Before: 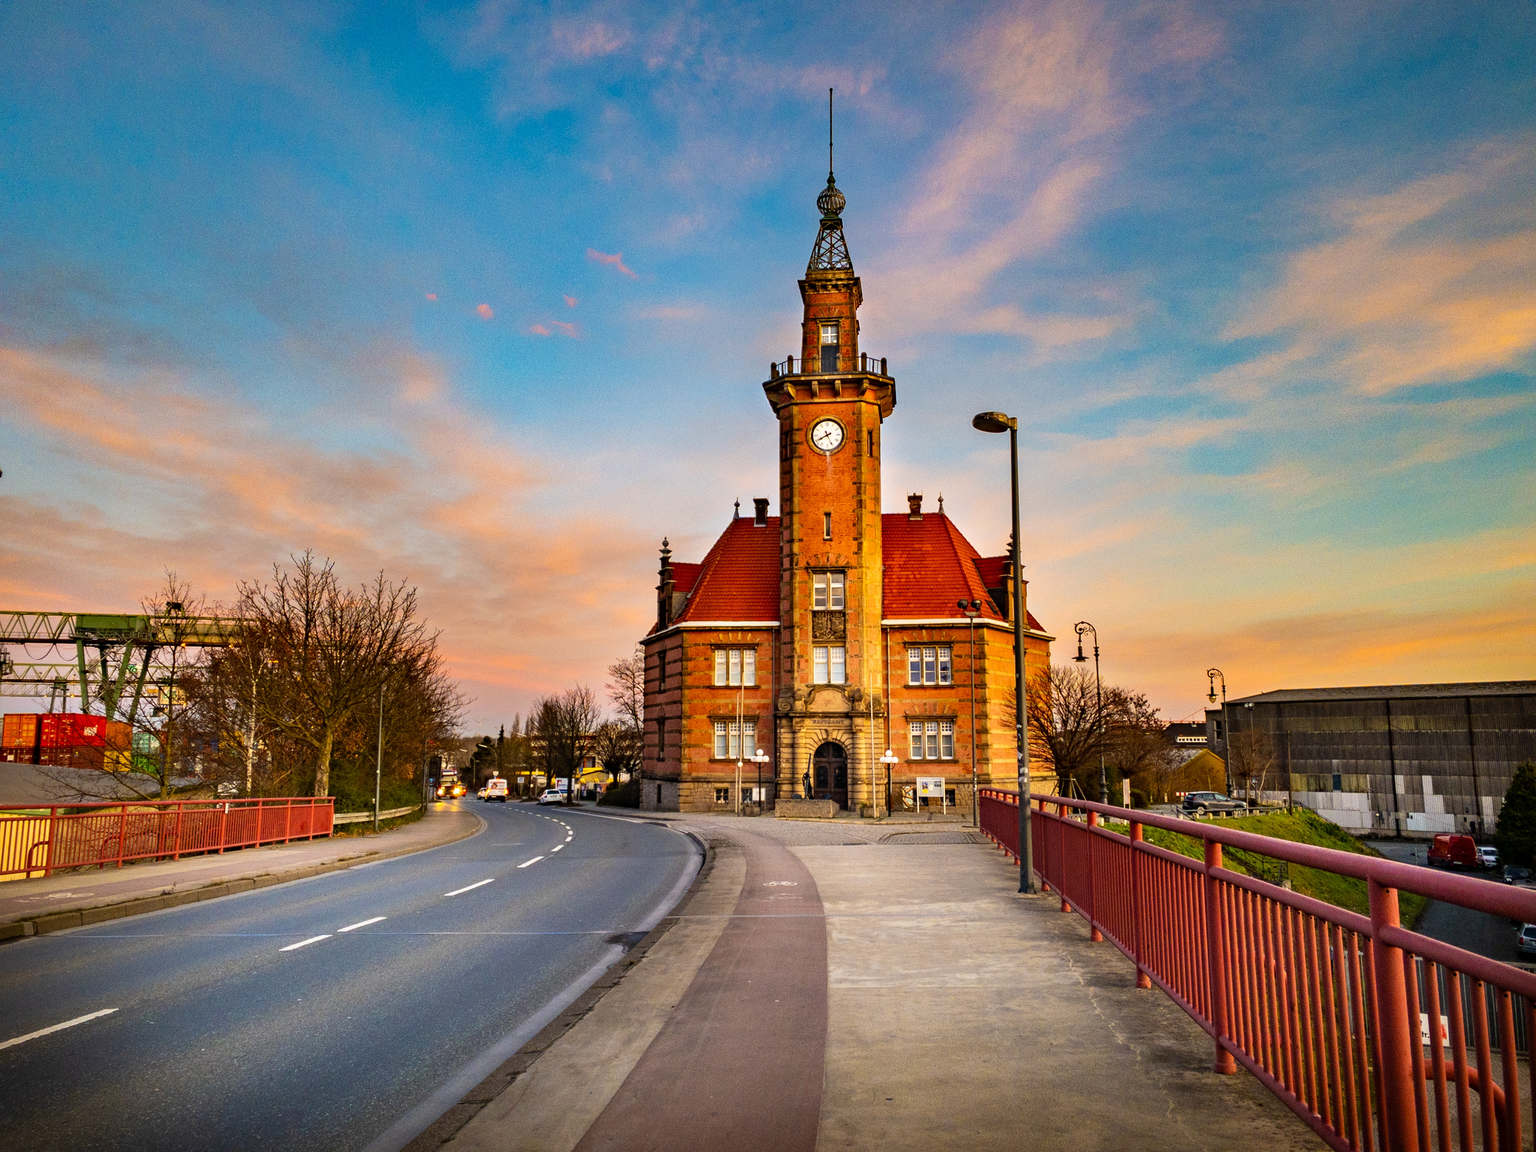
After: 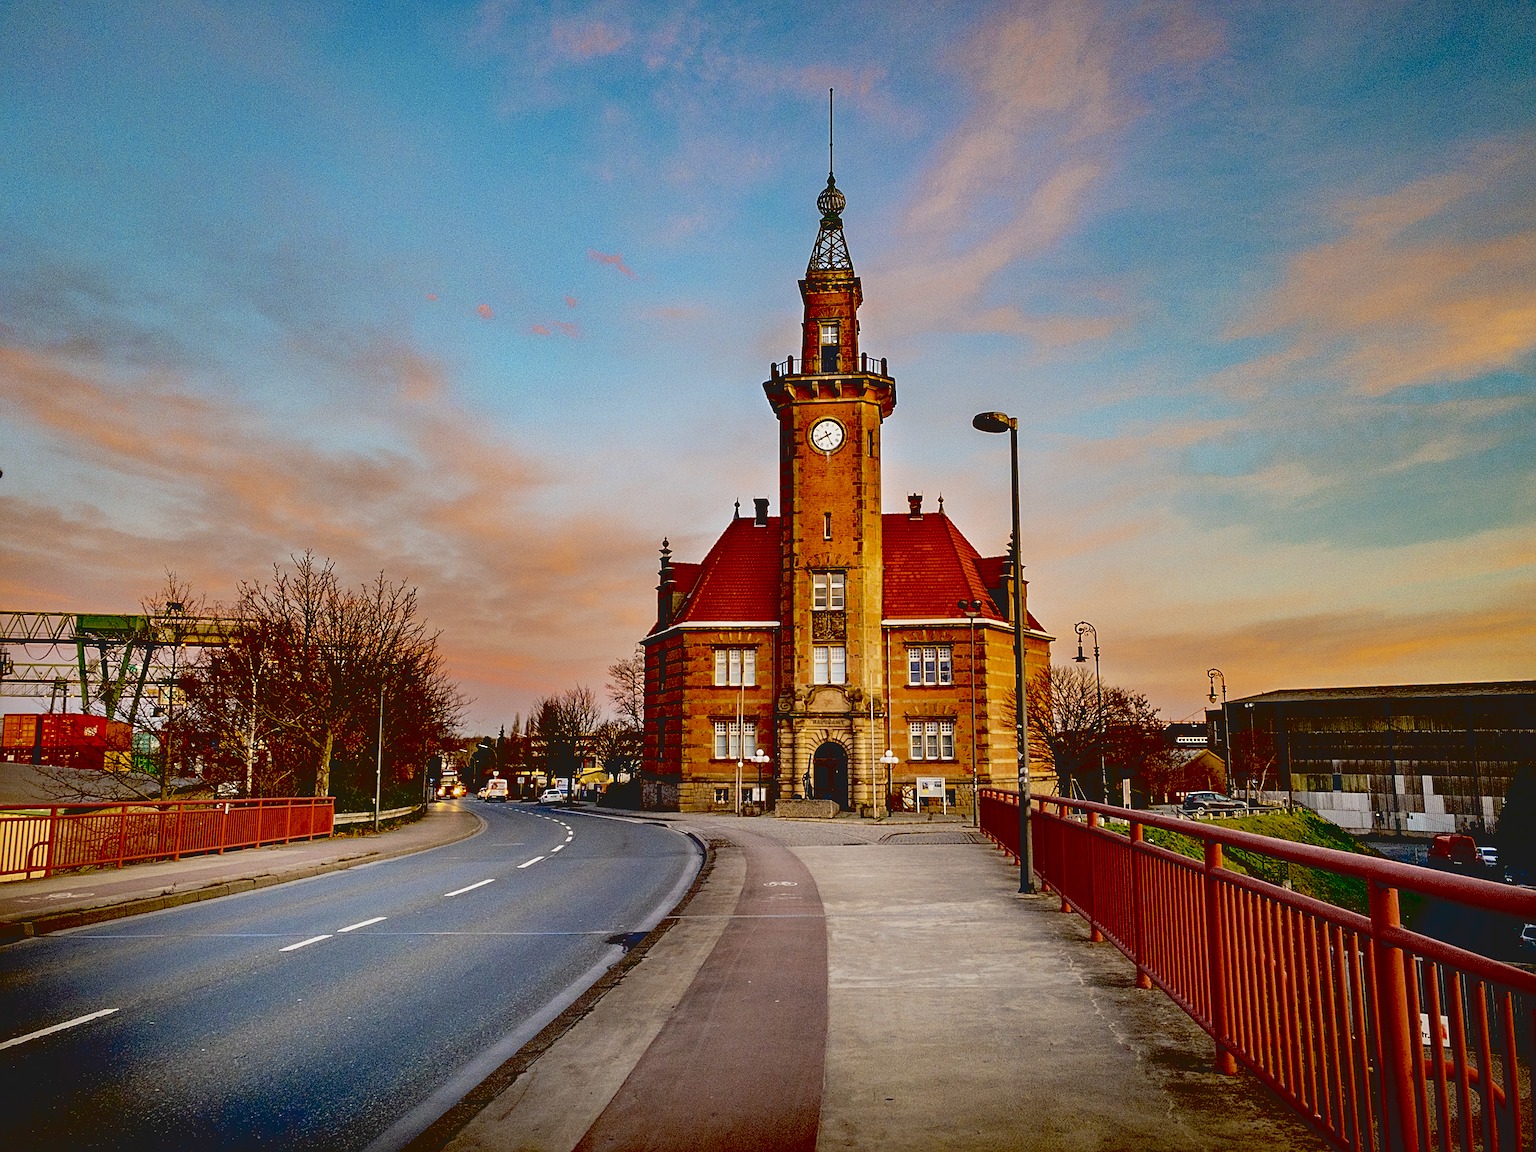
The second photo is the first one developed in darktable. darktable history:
exposure: black level correction 0.055, exposure -0.031 EV, compensate highlight preservation false
sharpen: on, module defaults
contrast brightness saturation: contrast -0.153, brightness 0.043, saturation -0.127
color zones: curves: ch0 [(0, 0.5) (0.125, 0.4) (0.25, 0.5) (0.375, 0.4) (0.5, 0.4) (0.625, 0.6) (0.75, 0.6) (0.875, 0.5)]; ch1 [(0, 0.35) (0.125, 0.45) (0.25, 0.35) (0.375, 0.35) (0.5, 0.35) (0.625, 0.35) (0.75, 0.45) (0.875, 0.35)]; ch2 [(0, 0.6) (0.125, 0.5) (0.25, 0.5) (0.375, 0.6) (0.5, 0.6) (0.625, 0.5) (0.75, 0.5) (0.875, 0.5)]
